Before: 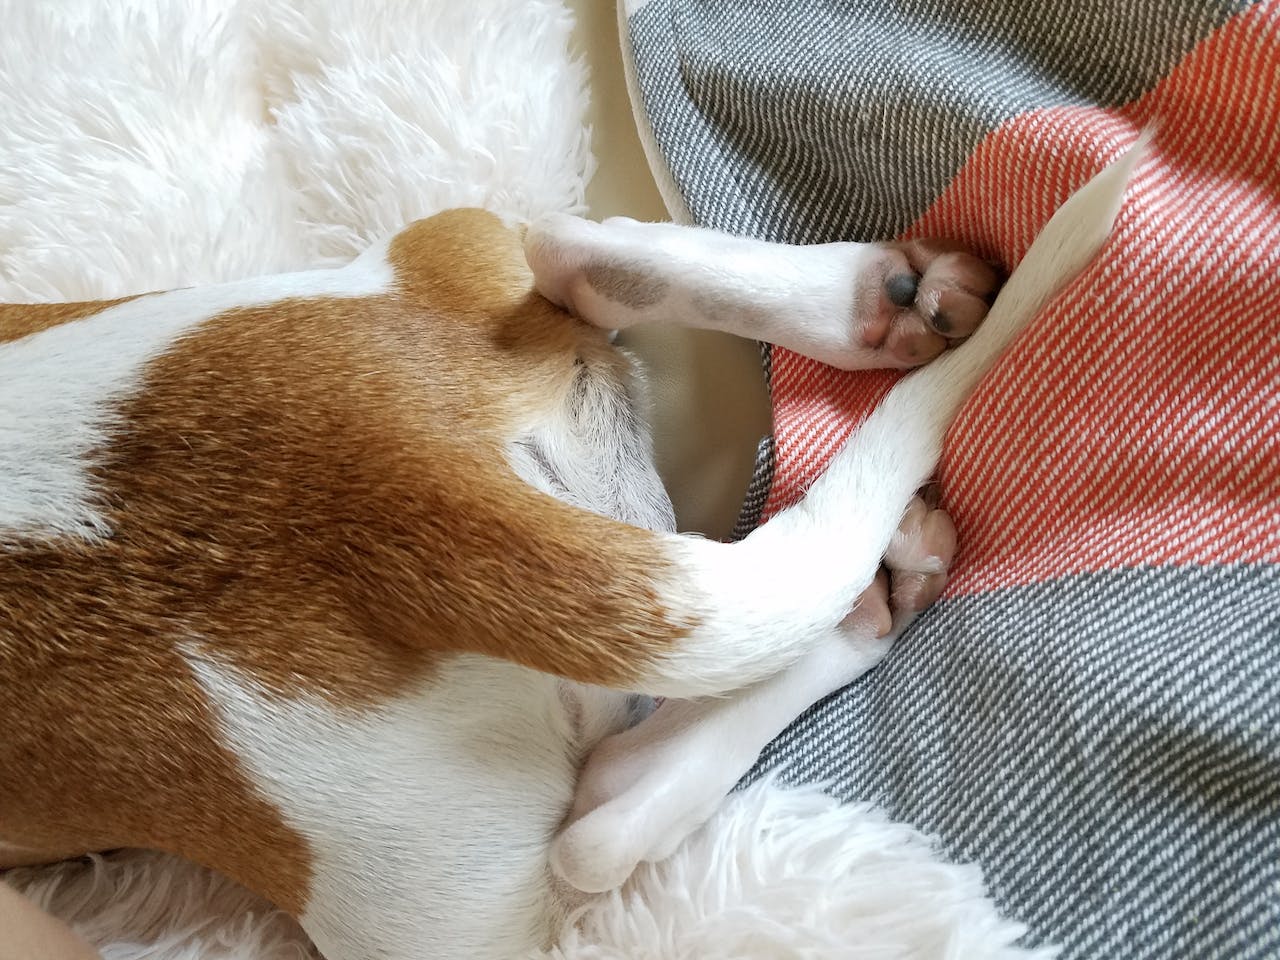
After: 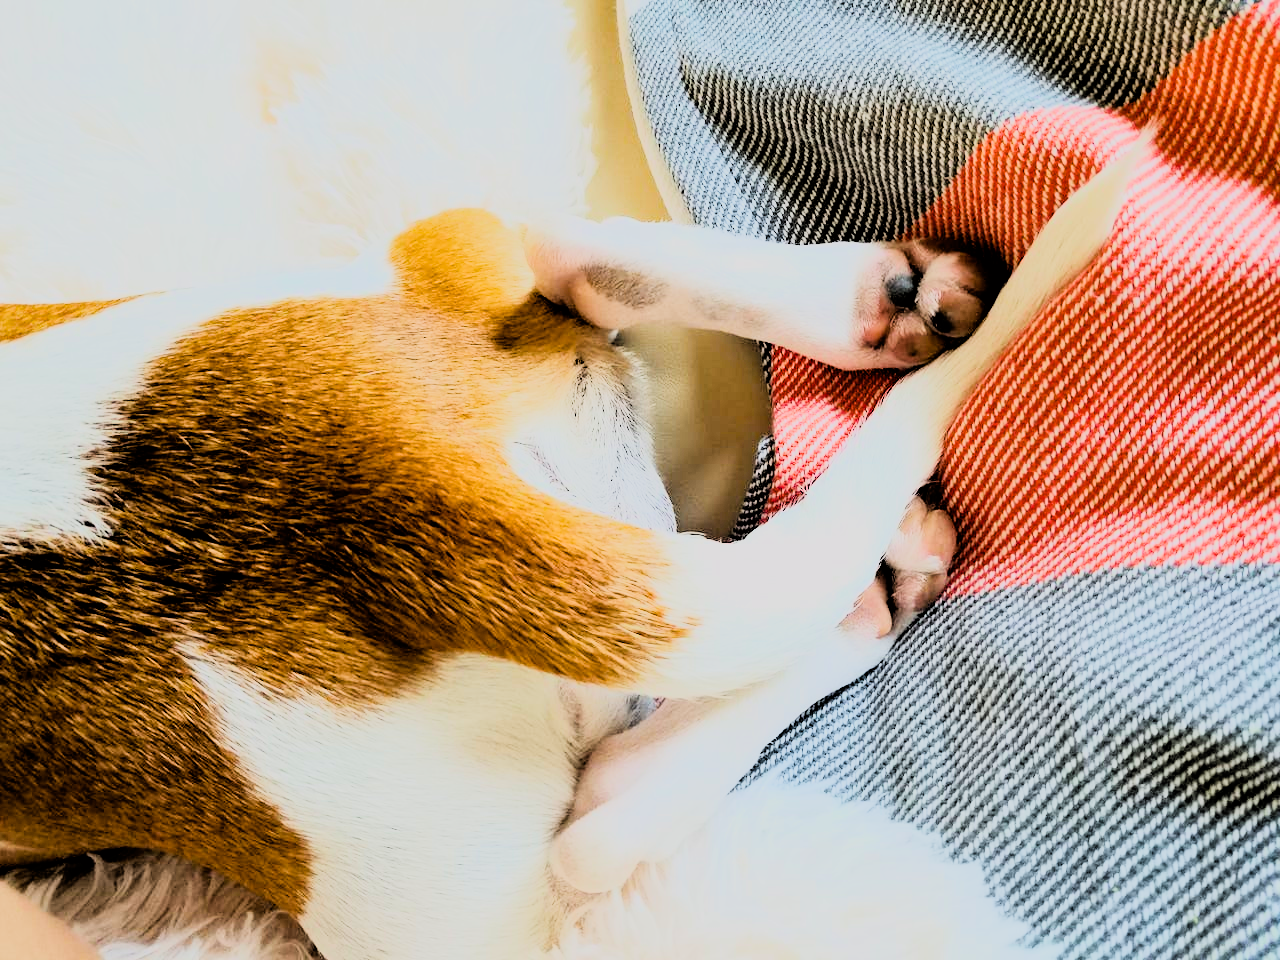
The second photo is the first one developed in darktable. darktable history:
rgb curve: curves: ch0 [(0, 0) (0.21, 0.15) (0.24, 0.21) (0.5, 0.75) (0.75, 0.96) (0.89, 0.99) (1, 1)]; ch1 [(0, 0.02) (0.21, 0.13) (0.25, 0.2) (0.5, 0.67) (0.75, 0.9) (0.89, 0.97) (1, 1)]; ch2 [(0, 0.02) (0.21, 0.13) (0.25, 0.2) (0.5, 0.67) (0.75, 0.9) (0.89, 0.97) (1, 1)], compensate middle gray true
rotate and perspective: automatic cropping original format, crop left 0, crop top 0
filmic rgb: black relative exposure -5 EV, hardness 2.88, contrast 1.1
color balance rgb: linear chroma grading › global chroma 15%, perceptual saturation grading › global saturation 30%
